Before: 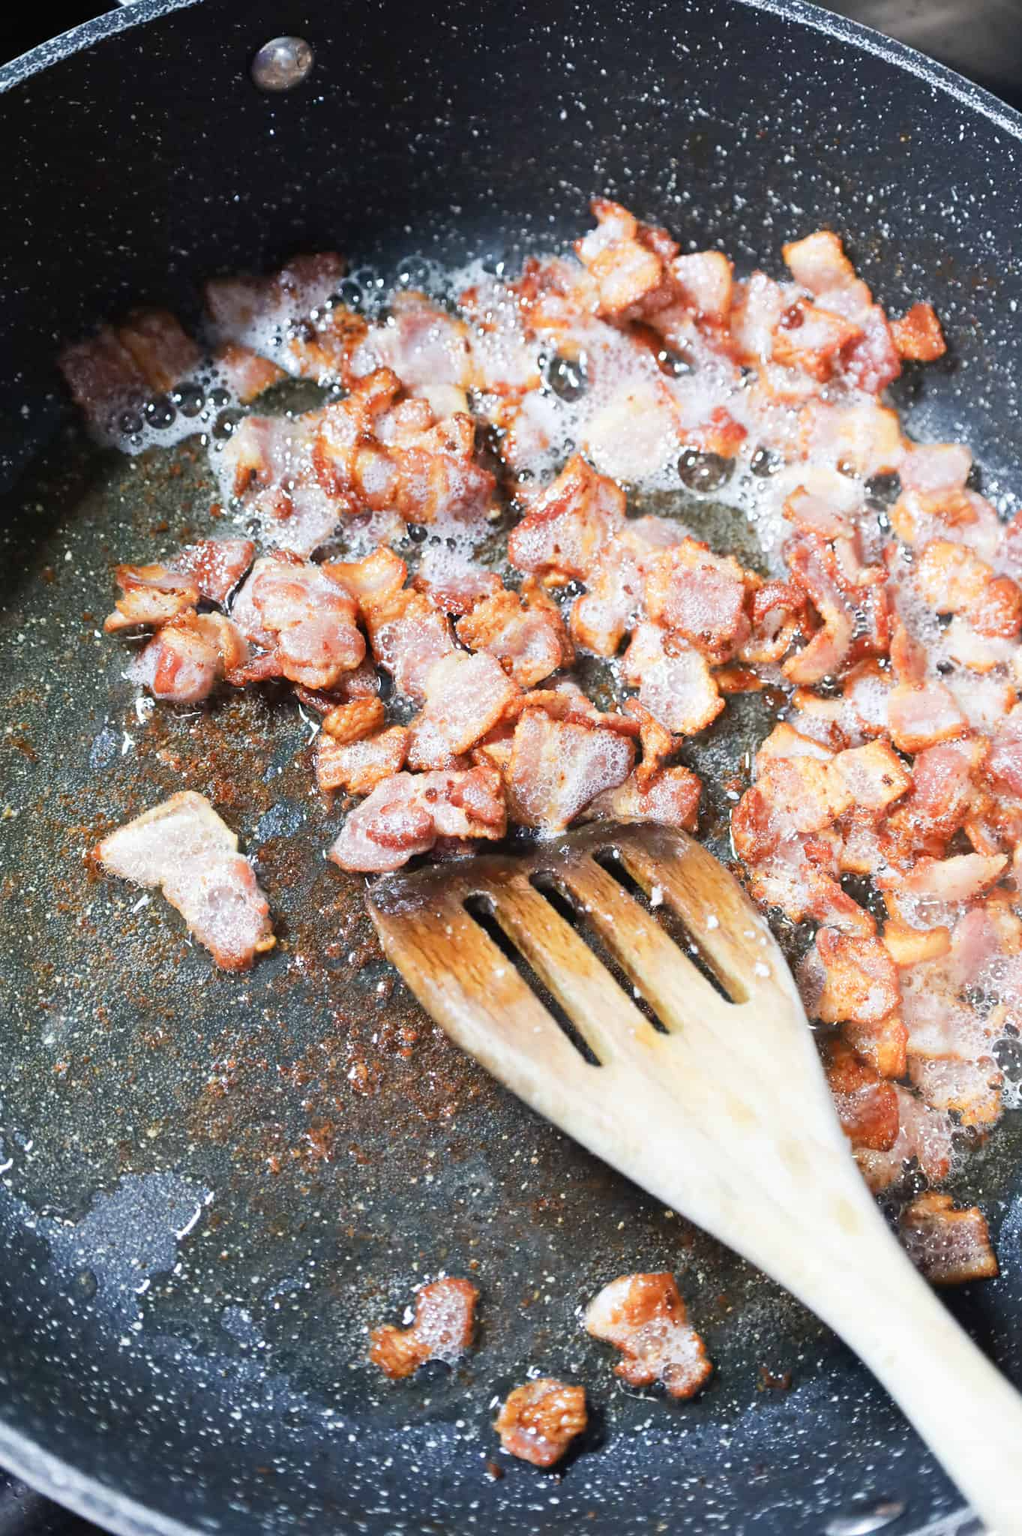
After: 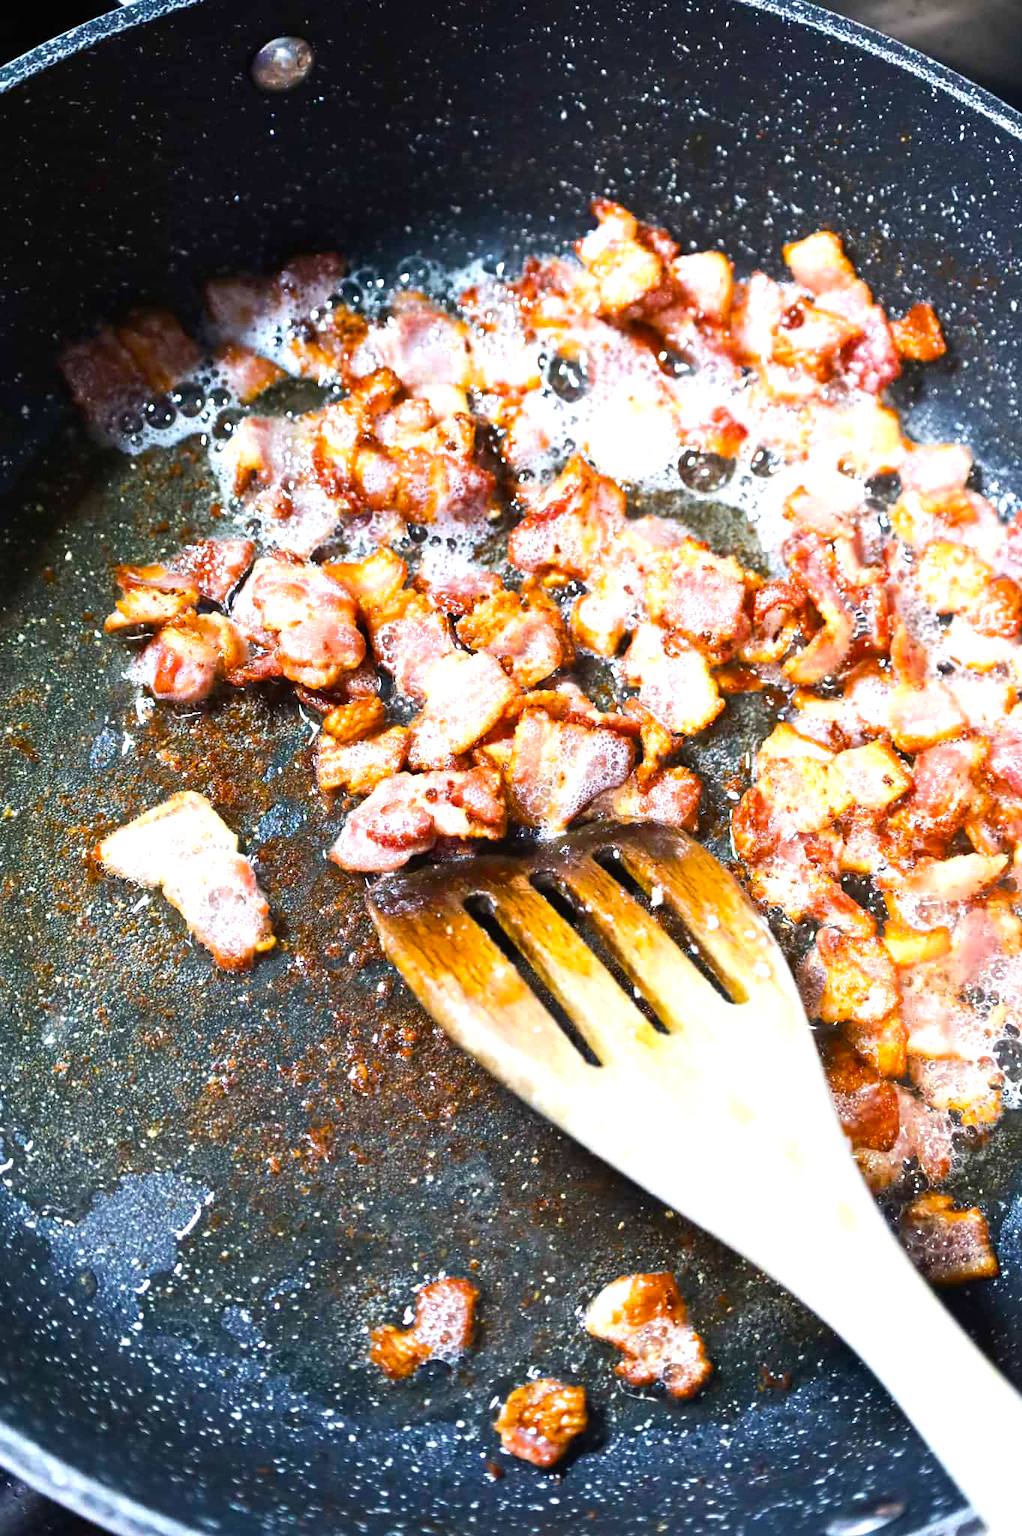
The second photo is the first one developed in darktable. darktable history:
color balance rgb: linear chroma grading › global chroma 9%, perceptual saturation grading › global saturation 36%, perceptual brilliance grading › global brilliance 15%, perceptual brilliance grading › shadows -35%, global vibrance 15%
